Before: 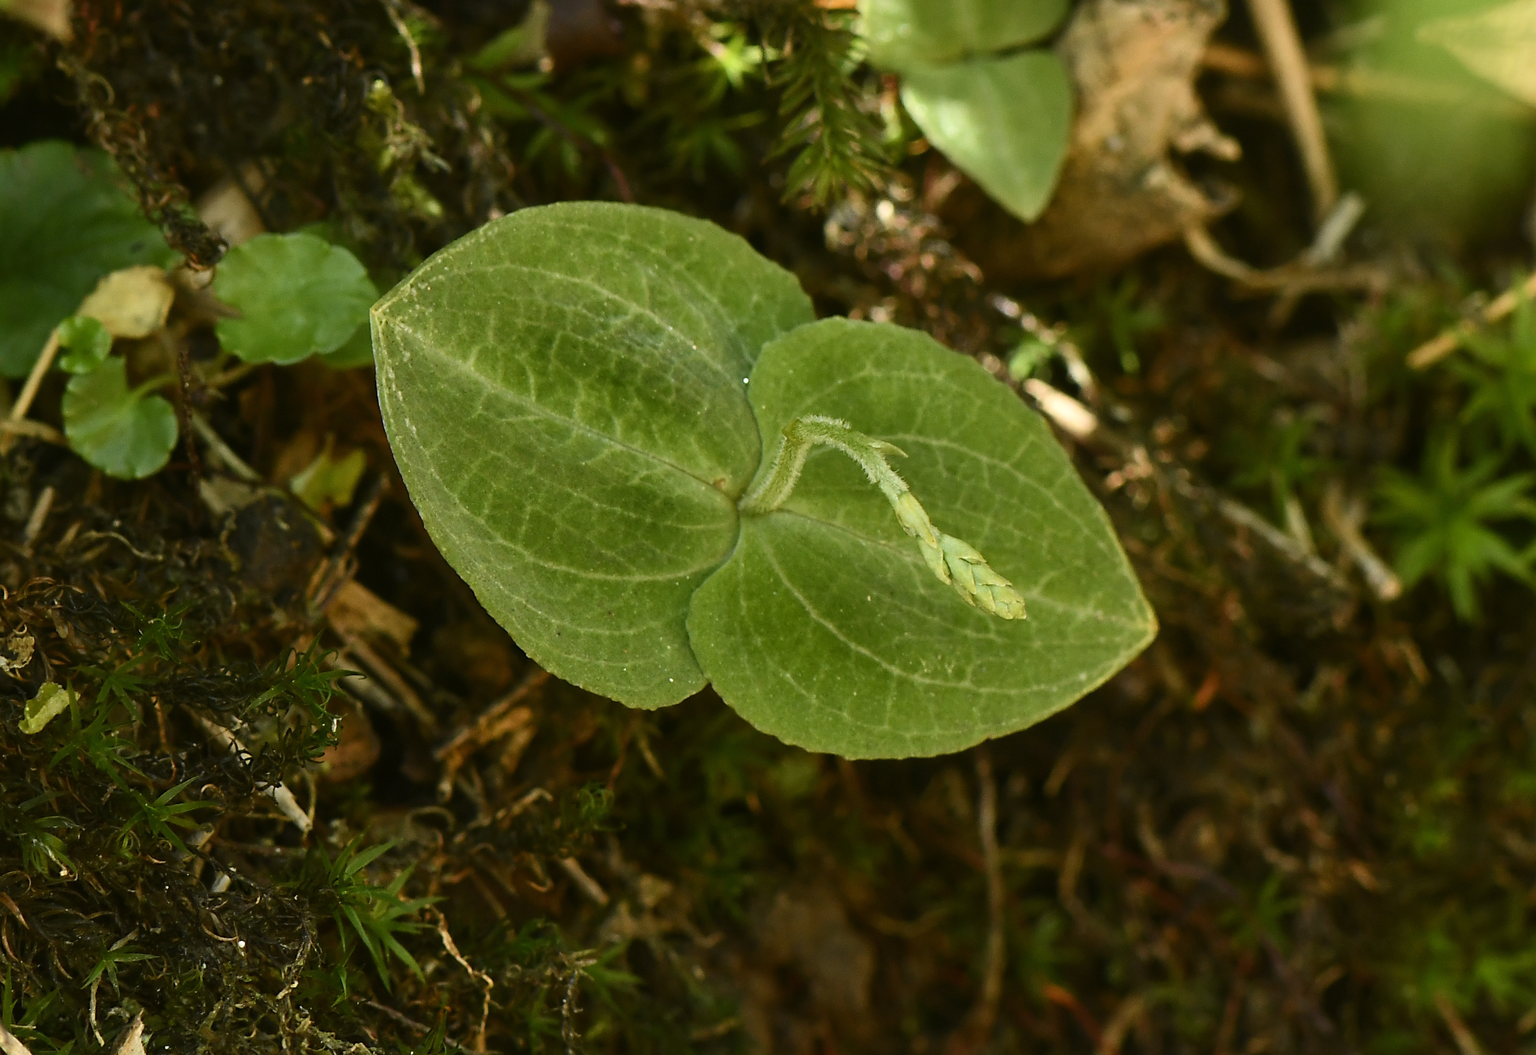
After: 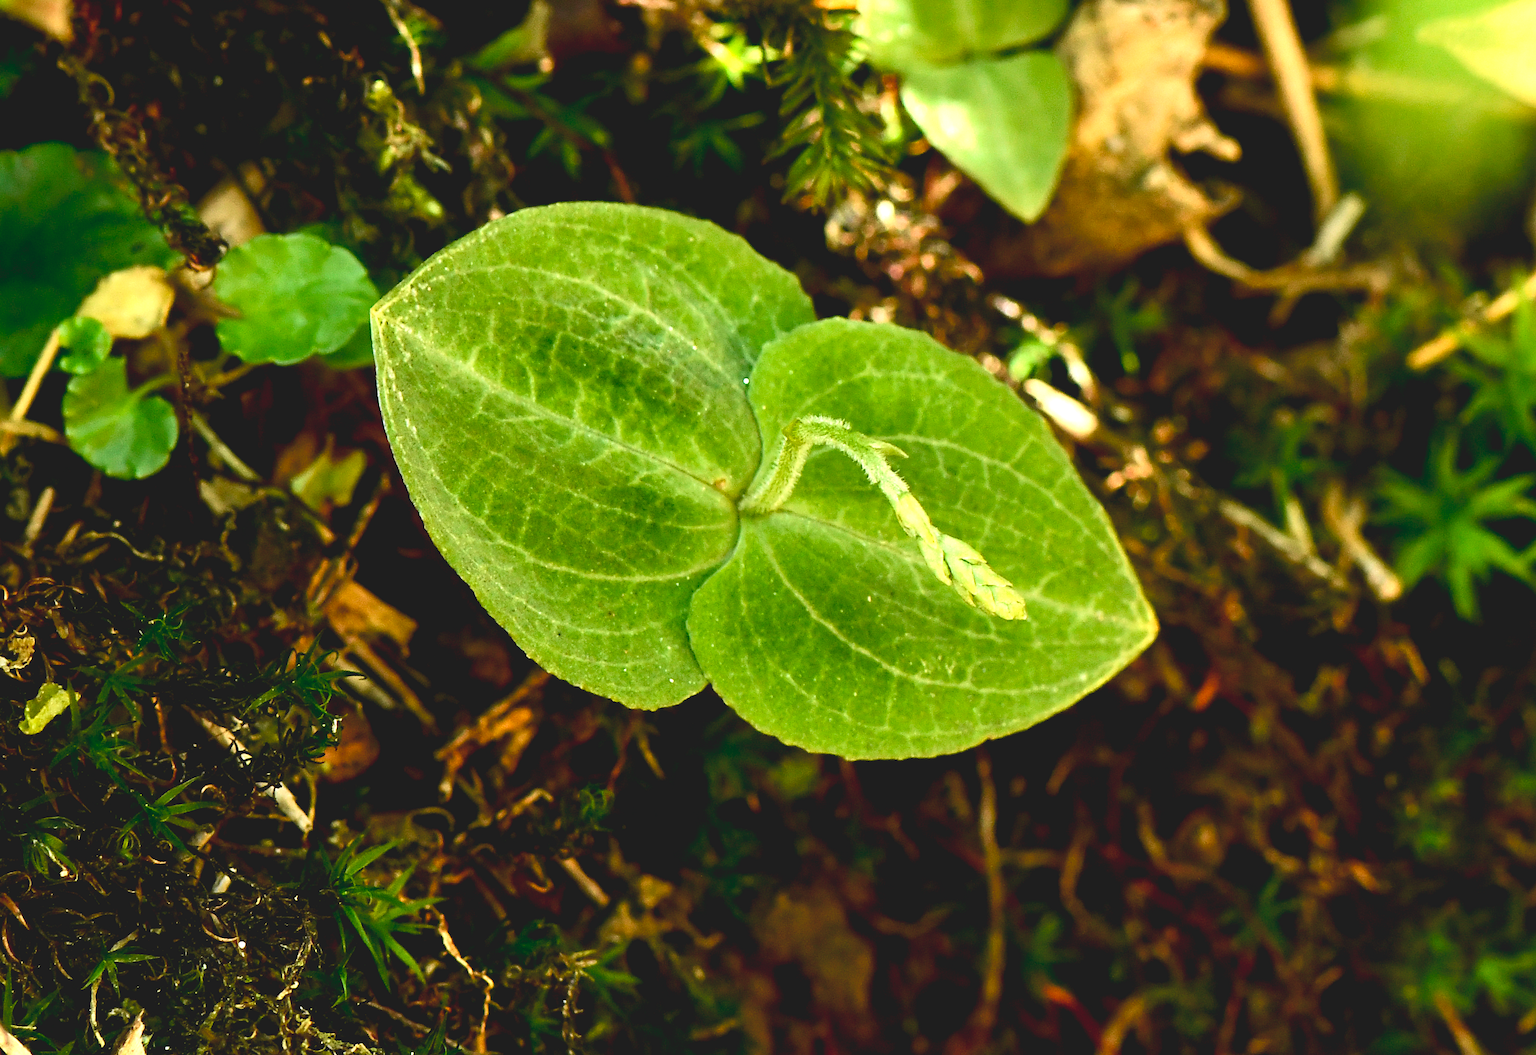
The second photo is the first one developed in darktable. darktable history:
exposure: black level correction 0, exposure 1.001 EV, compensate highlight preservation false
velvia: strength 17.23%
tone curve: curves: ch0 [(0.122, 0.111) (1, 1)], preserve colors none
contrast brightness saturation: contrast 0.149, brightness -0.009, saturation 0.1
